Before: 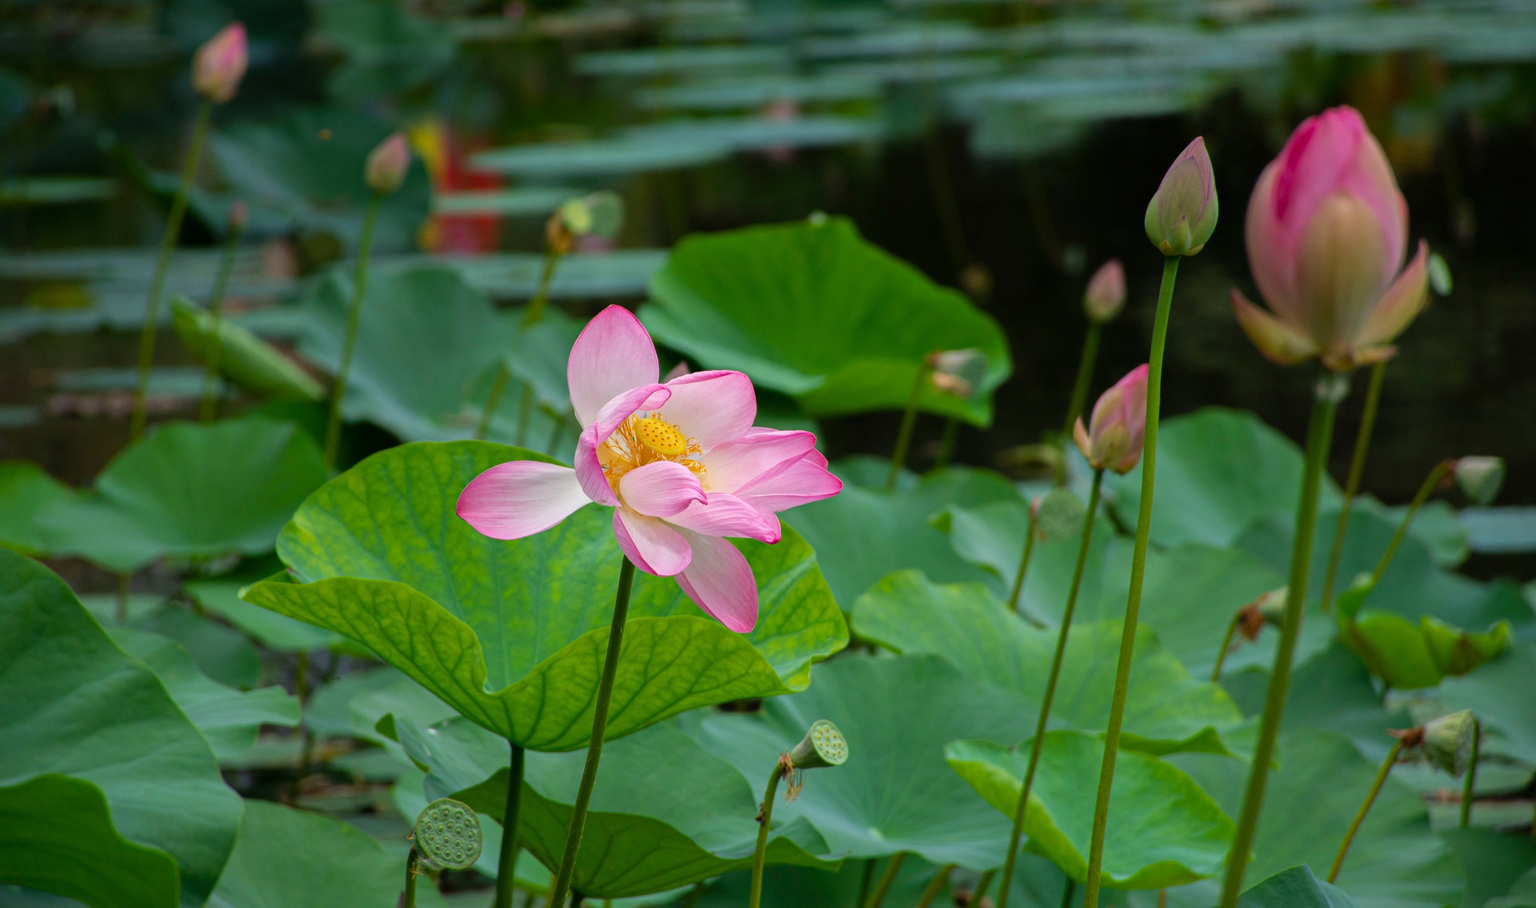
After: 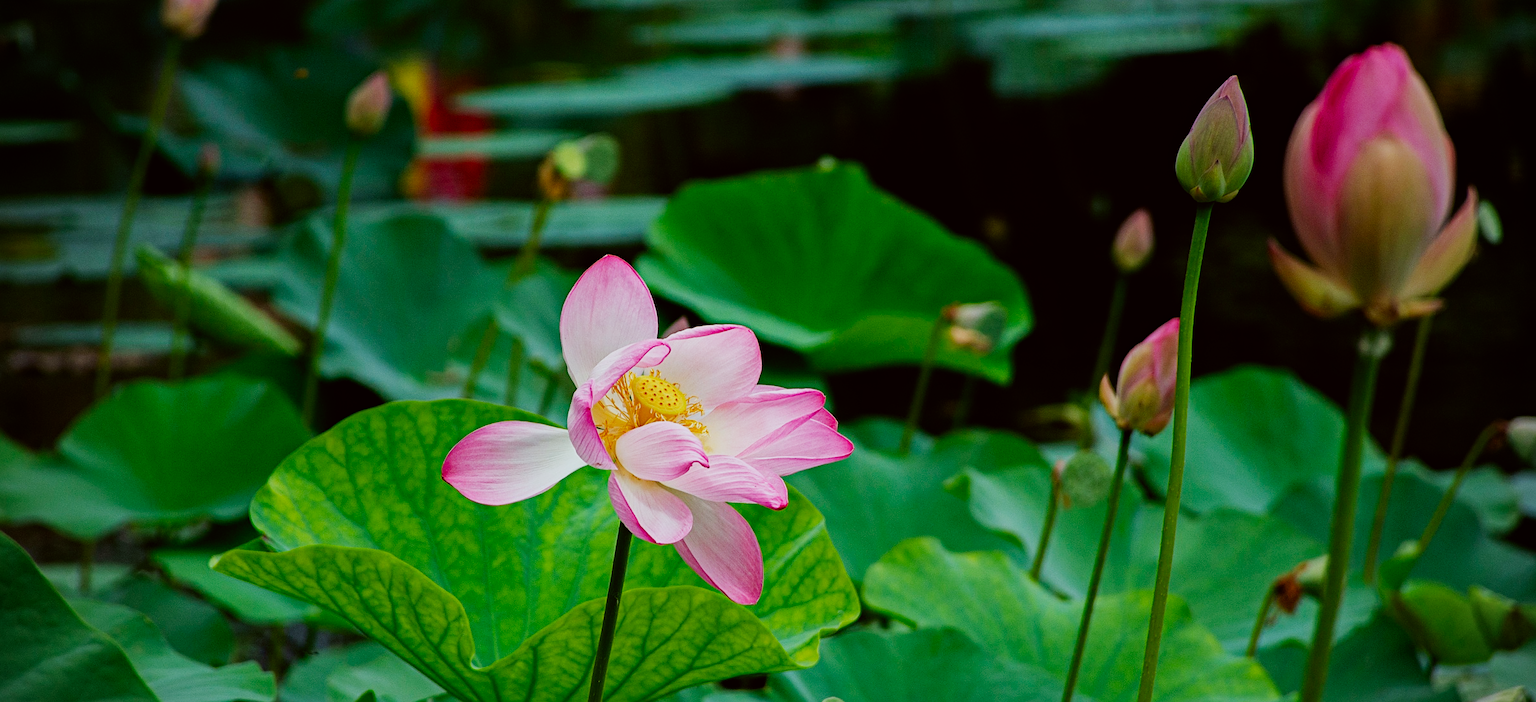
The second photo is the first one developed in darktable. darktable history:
sharpen: on, module defaults
color correction: highlights a* -2.73, highlights b* -2.09, shadows a* 2.41, shadows b* 2.73
sigmoid: contrast 1.69, skew -0.23, preserve hue 0%, red attenuation 0.1, red rotation 0.035, green attenuation 0.1, green rotation -0.017, blue attenuation 0.15, blue rotation -0.052, base primaries Rec2020
crop: left 2.737%, top 7.287%, right 3.421%, bottom 20.179%
vignetting: fall-off radius 60.92%
haze removal: compatibility mode true, adaptive false
tone equalizer: on, module defaults
